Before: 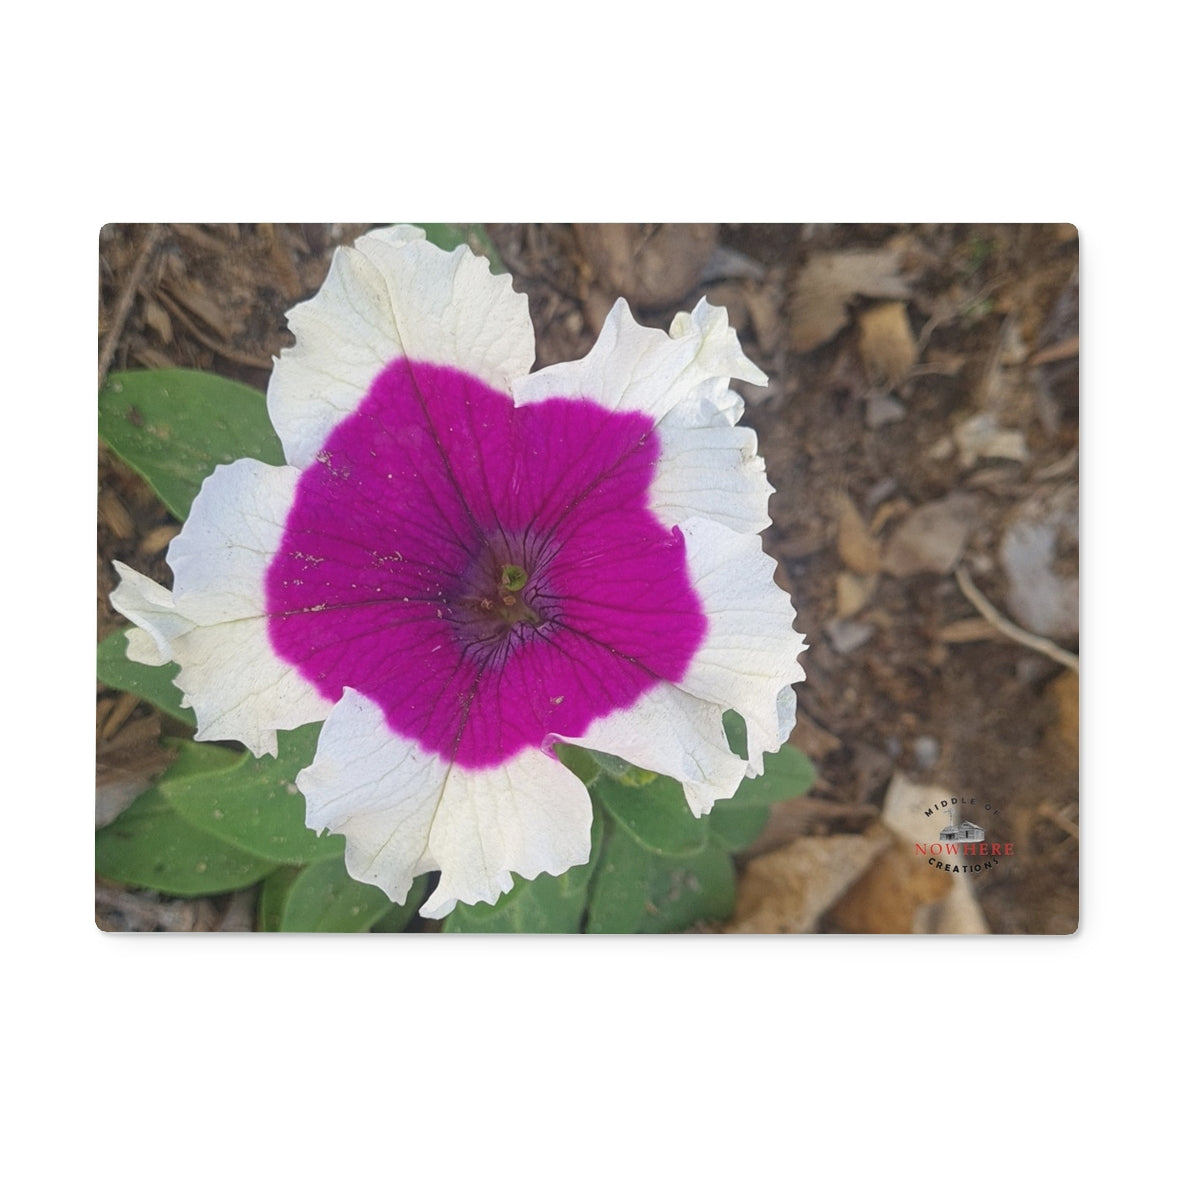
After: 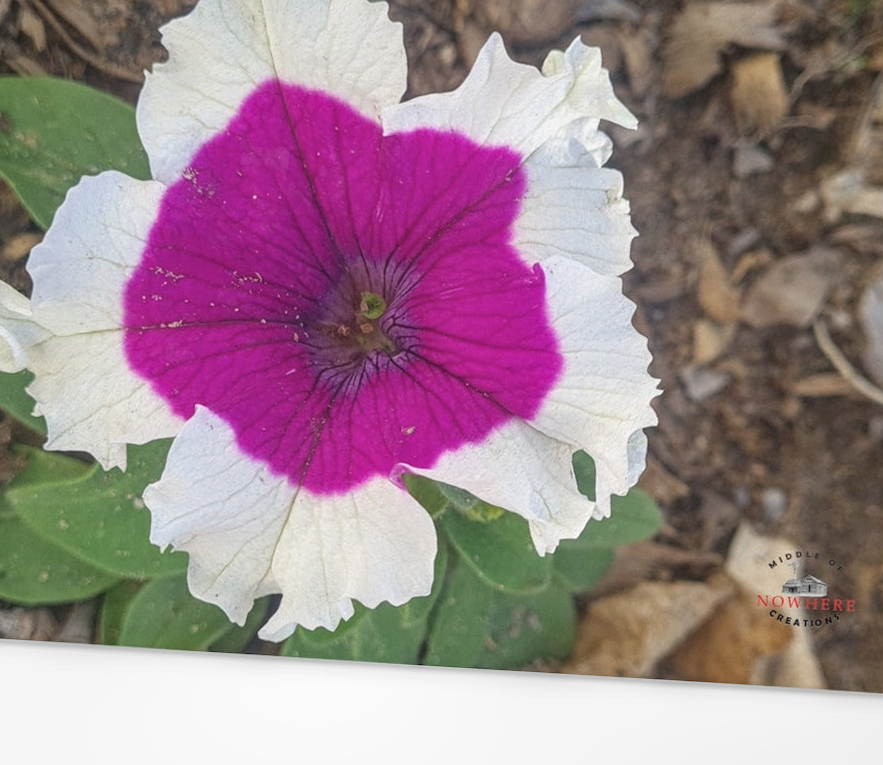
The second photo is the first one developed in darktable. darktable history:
crop and rotate: angle -3.37°, left 9.79%, top 20.73%, right 12.42%, bottom 11.82%
tone equalizer: on, module defaults
local contrast: highlights 0%, shadows 0%, detail 133%
